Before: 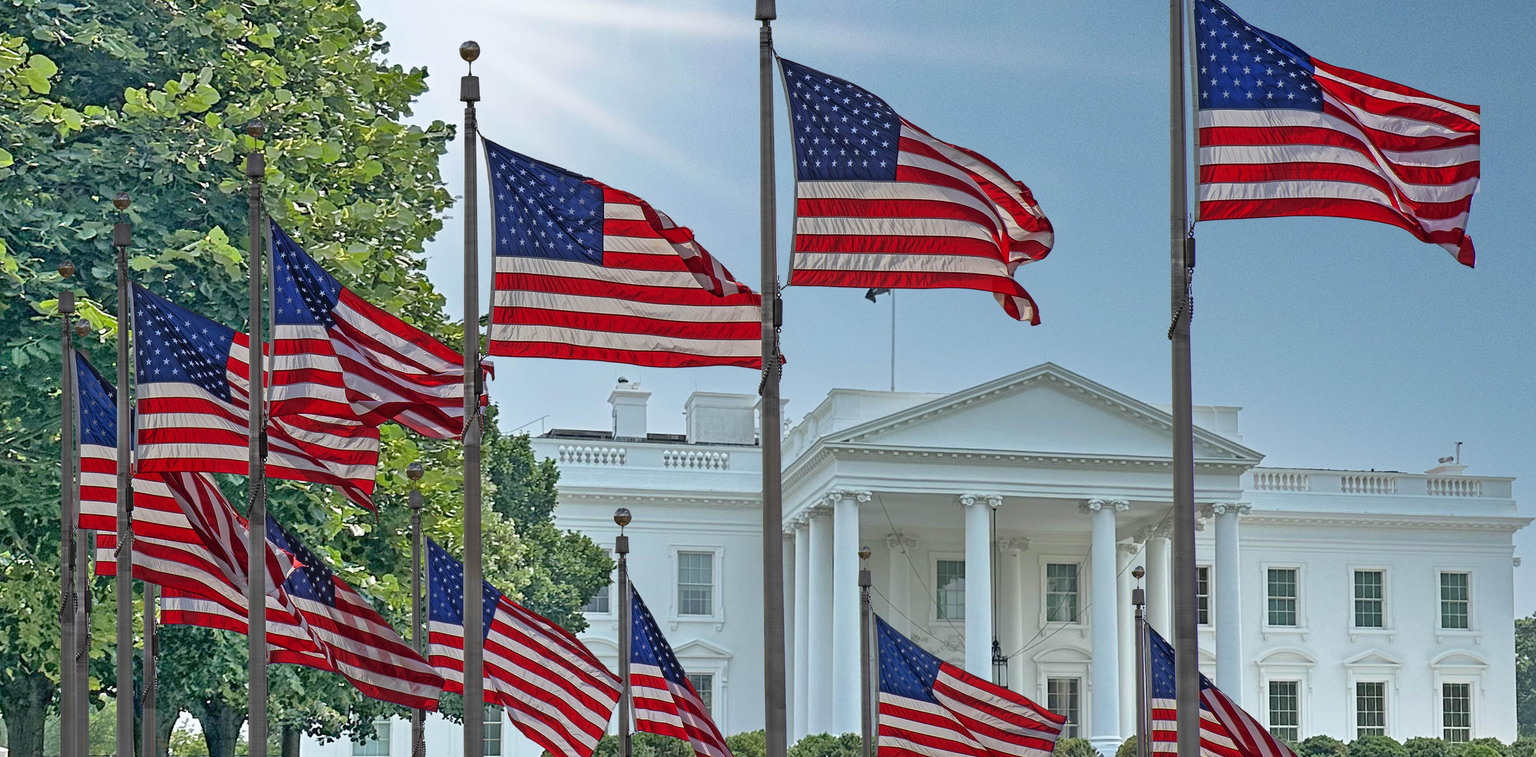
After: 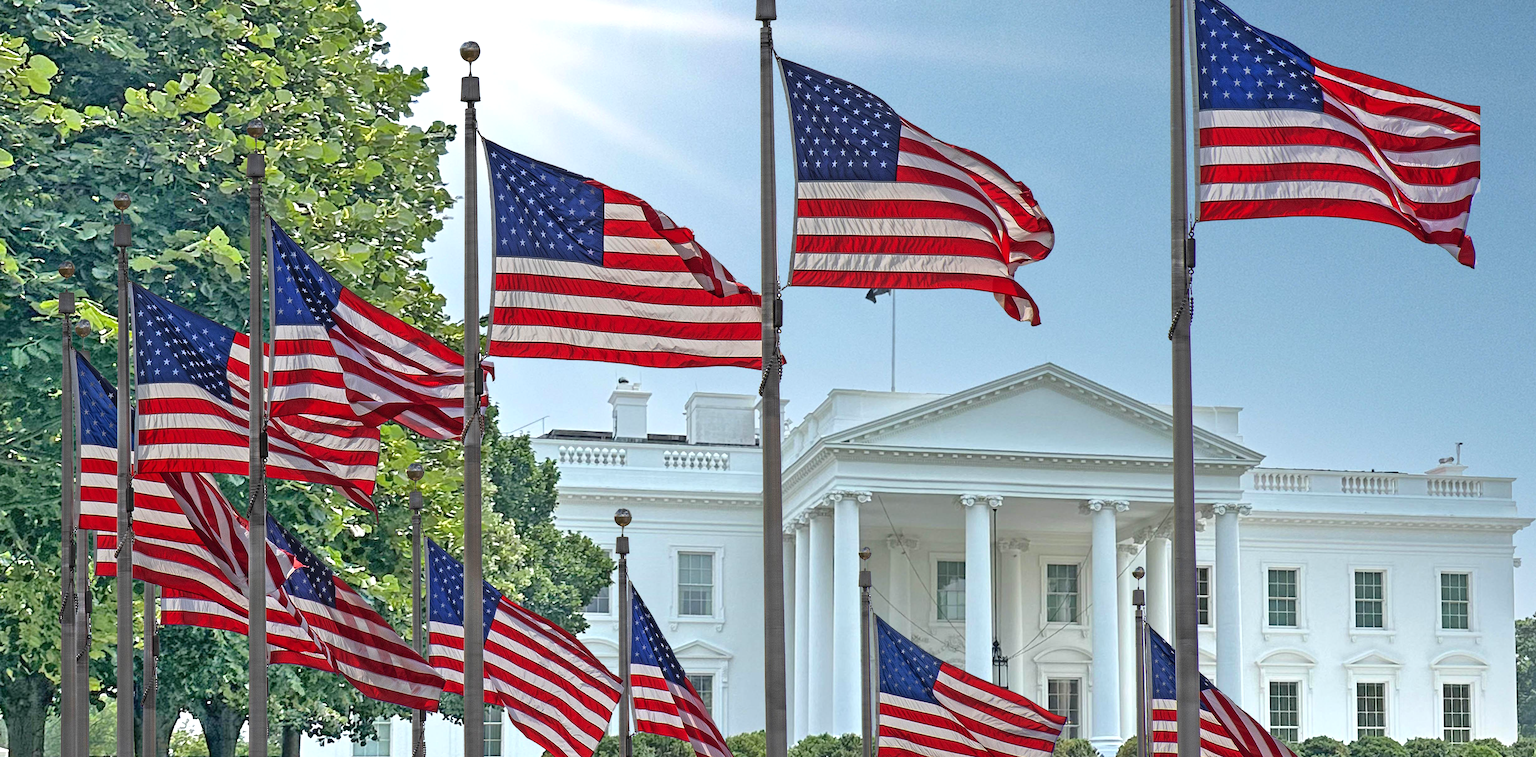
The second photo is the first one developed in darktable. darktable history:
tone equalizer: -8 EV -0.415 EV, -7 EV -0.371 EV, -6 EV -0.341 EV, -5 EV -0.21 EV, -3 EV 0.245 EV, -2 EV 0.344 EV, -1 EV 0.384 EV, +0 EV 0.394 EV, smoothing diameter 24.94%, edges refinement/feathering 5.99, preserve details guided filter
